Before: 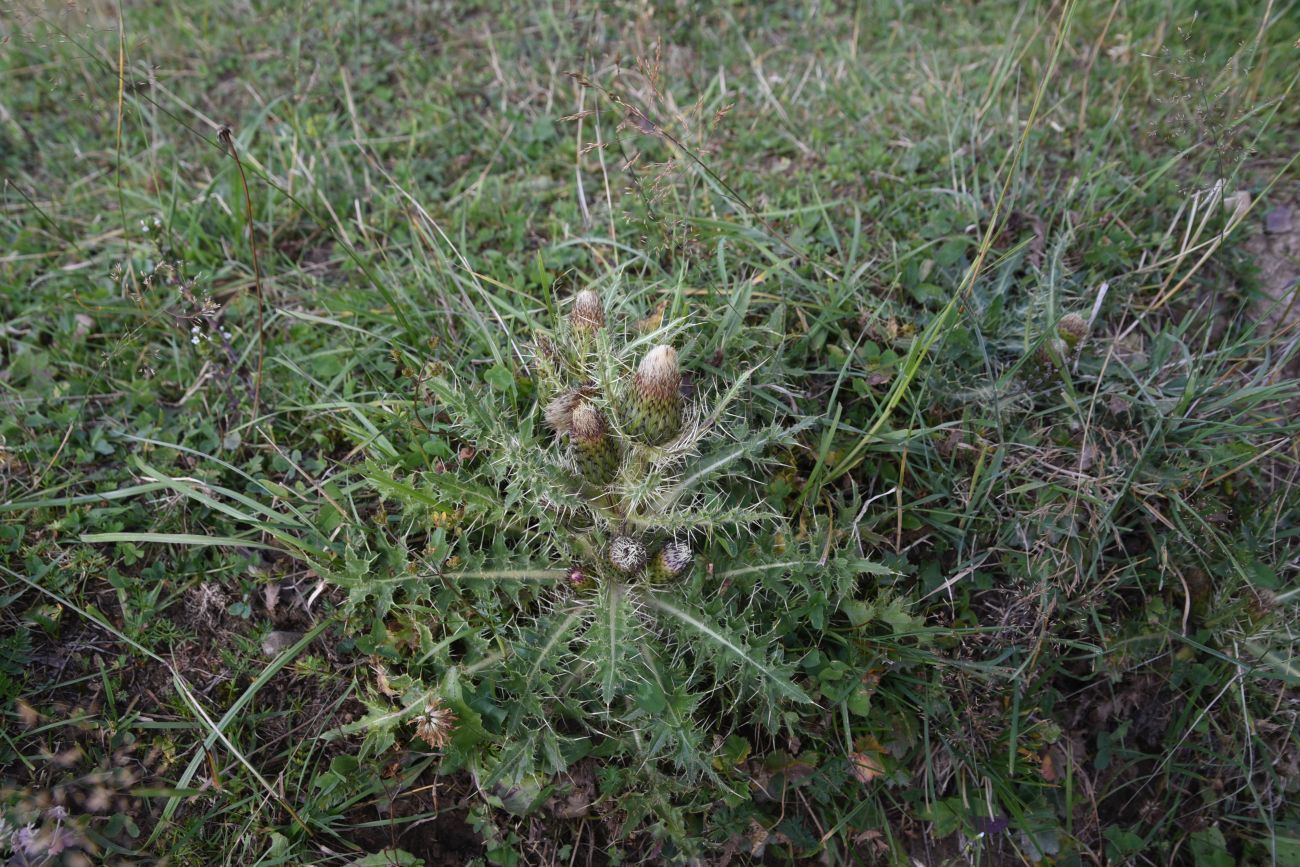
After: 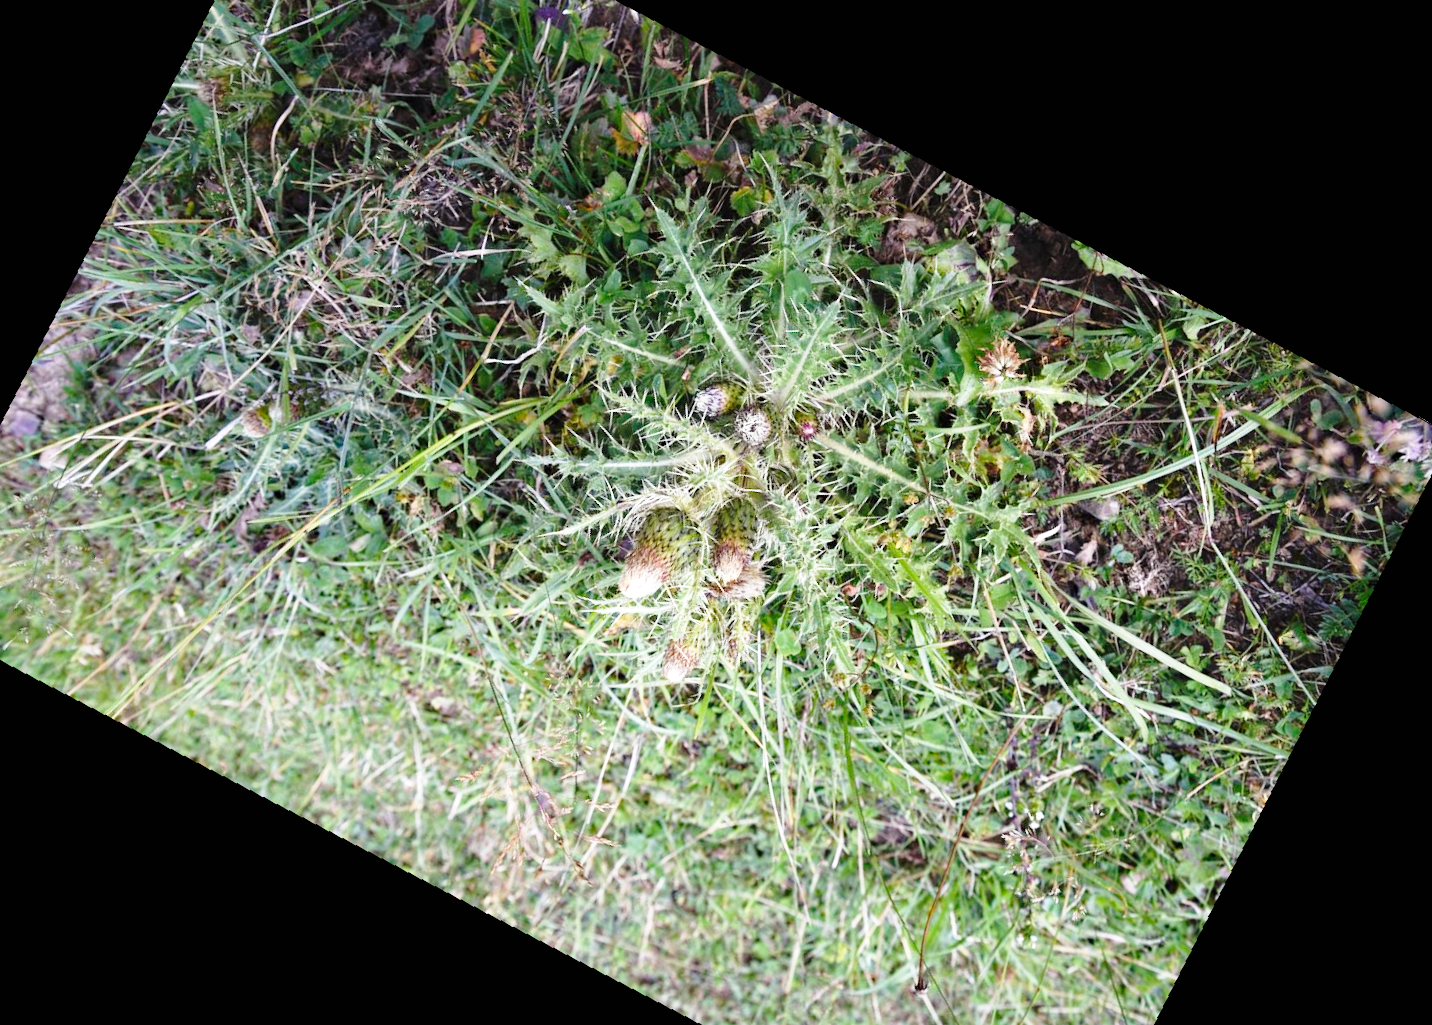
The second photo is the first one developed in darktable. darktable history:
rotate and perspective: rotation -4.2°, shear 0.006, automatic cropping off
crop and rotate: angle 148.68°, left 9.111%, top 15.603%, right 4.588%, bottom 17.041%
exposure: black level correction 0, exposure 0.7 EV, compensate exposure bias true, compensate highlight preservation false
base curve: curves: ch0 [(0, 0) (0.028, 0.03) (0.121, 0.232) (0.46, 0.748) (0.859, 0.968) (1, 1)], preserve colors none
haze removal: compatibility mode true, adaptive false
